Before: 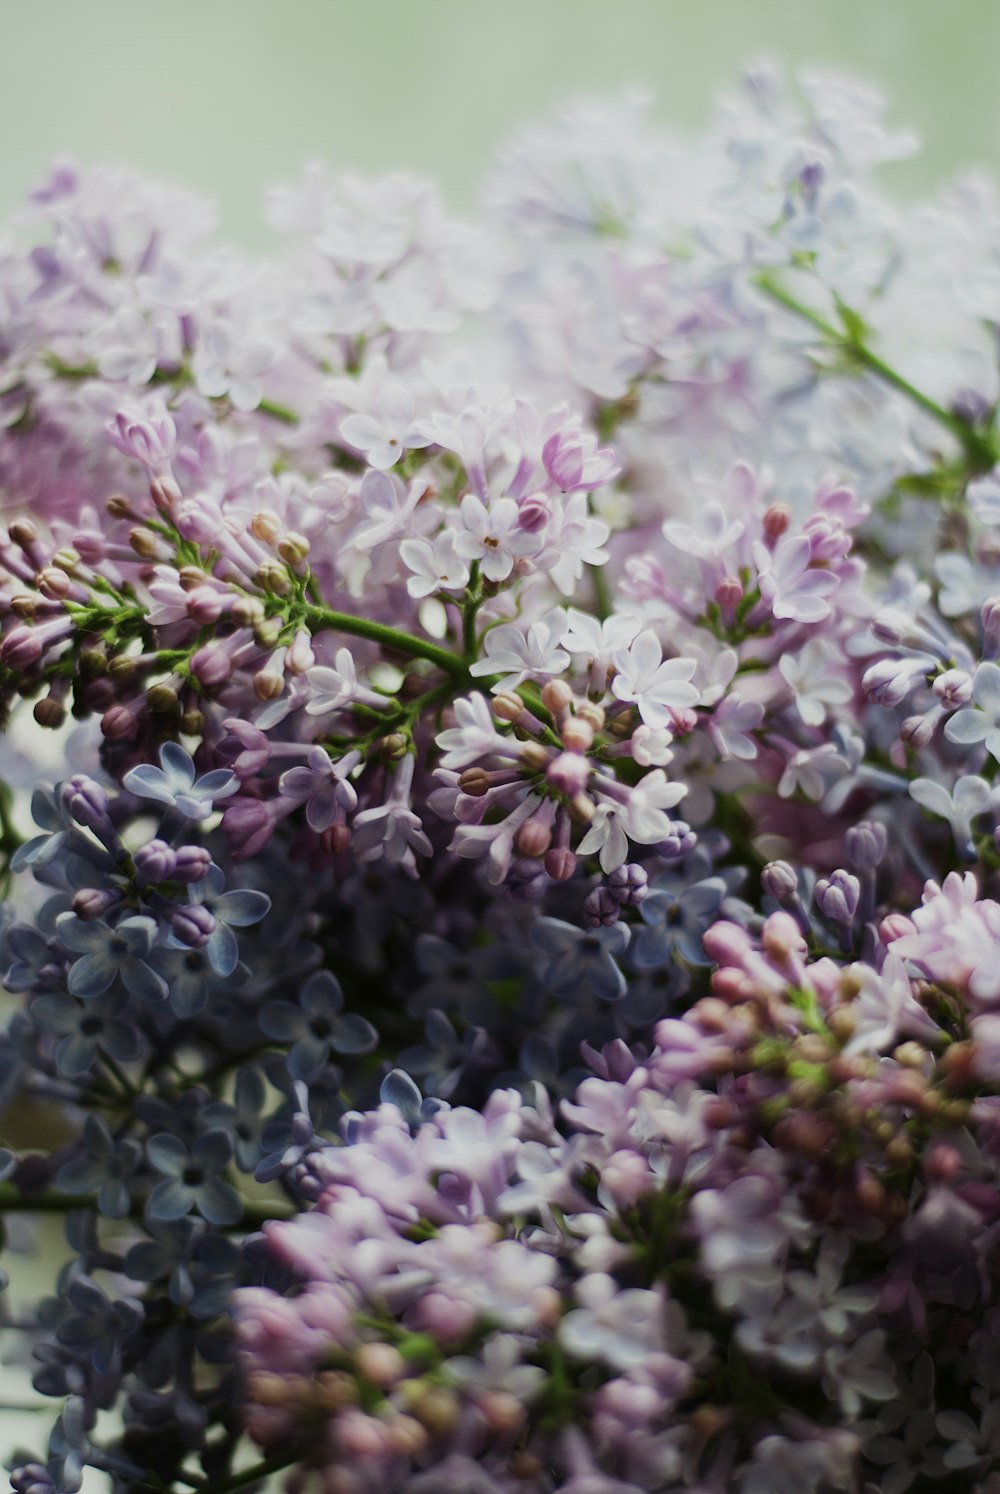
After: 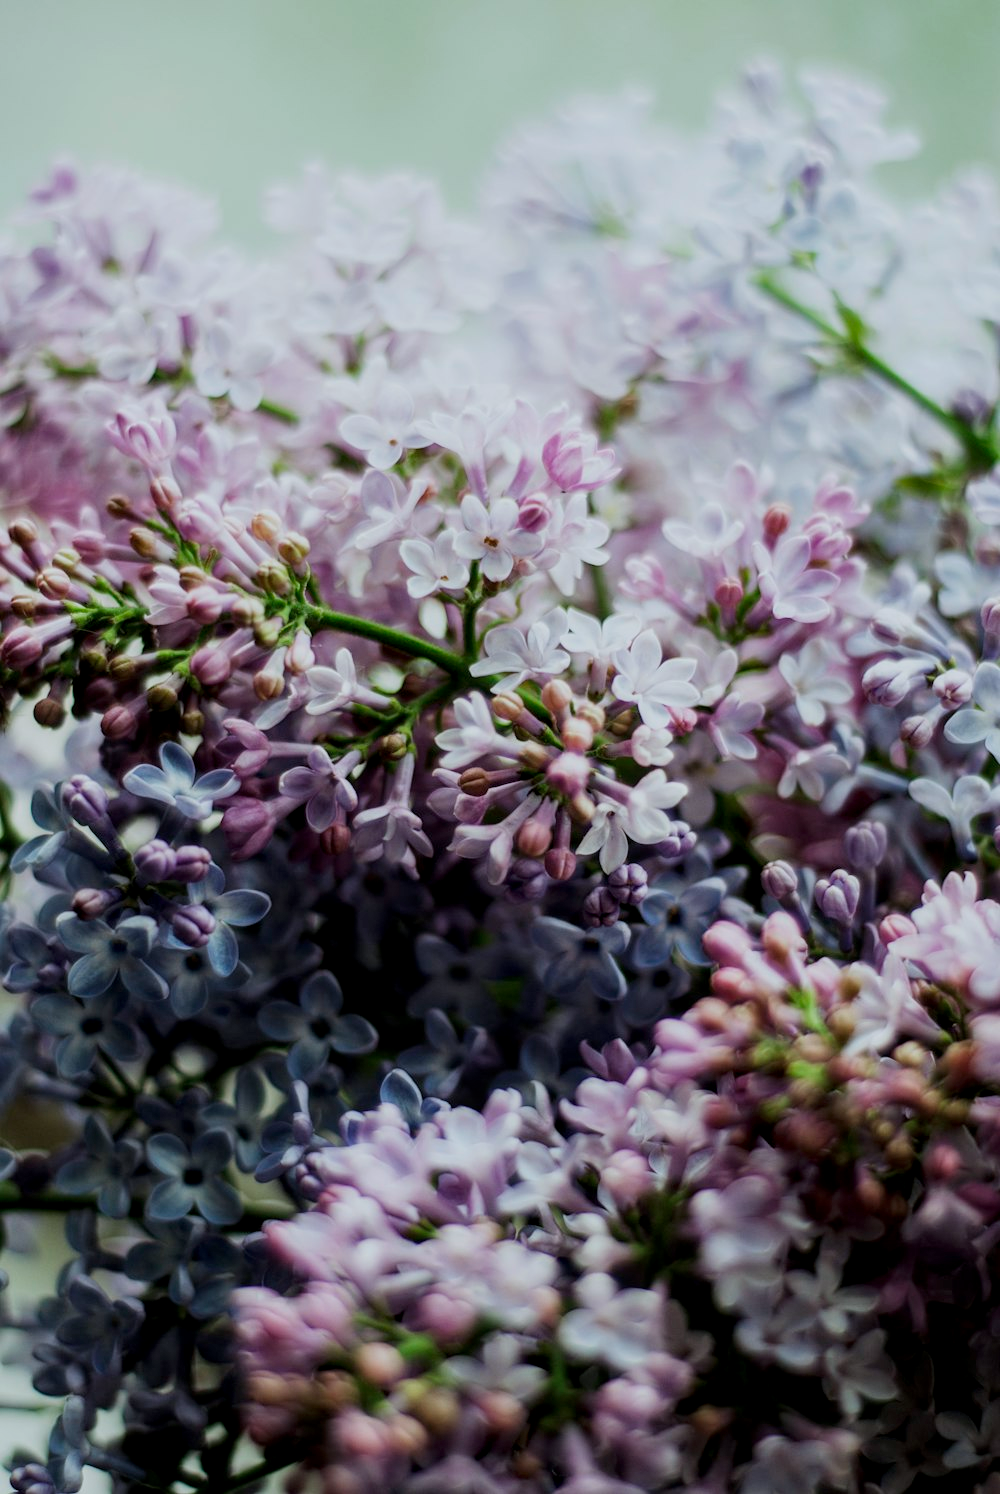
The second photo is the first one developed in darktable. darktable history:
filmic rgb: black relative exposure -14.19 EV, white relative exposure 3.39 EV, hardness 7.89, preserve chrominance max RGB
local contrast: detail 130%
white balance: red 0.974, blue 1.044
